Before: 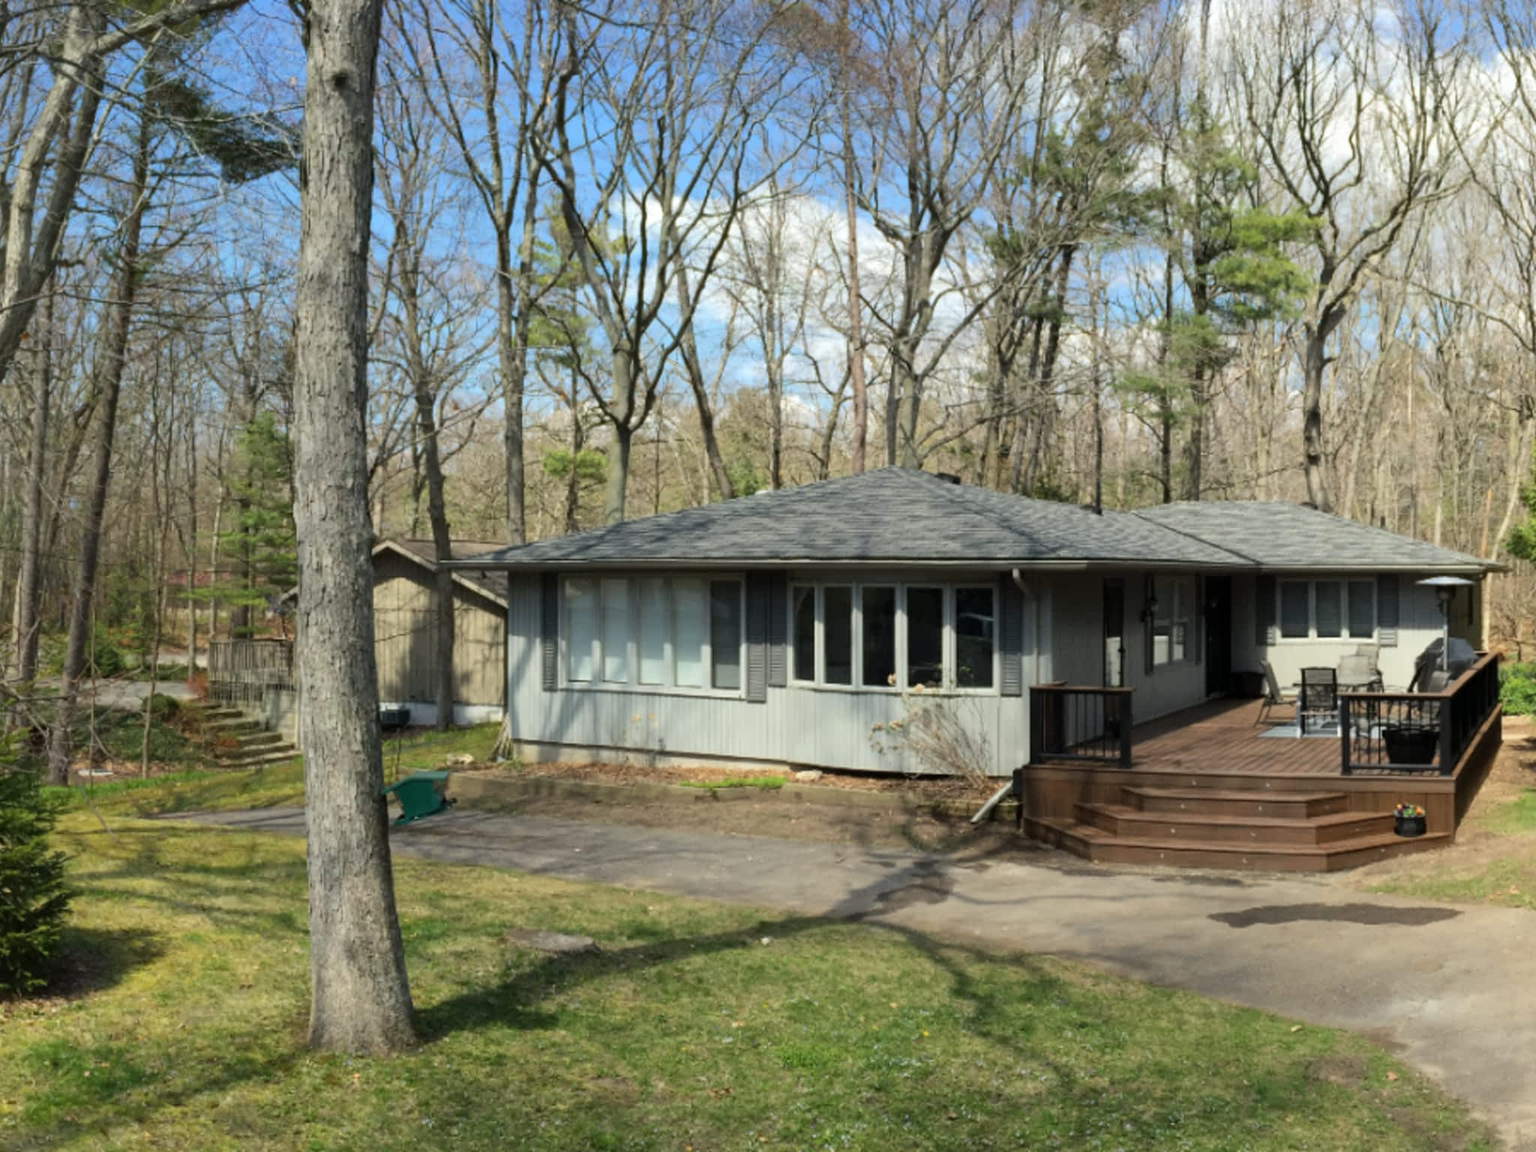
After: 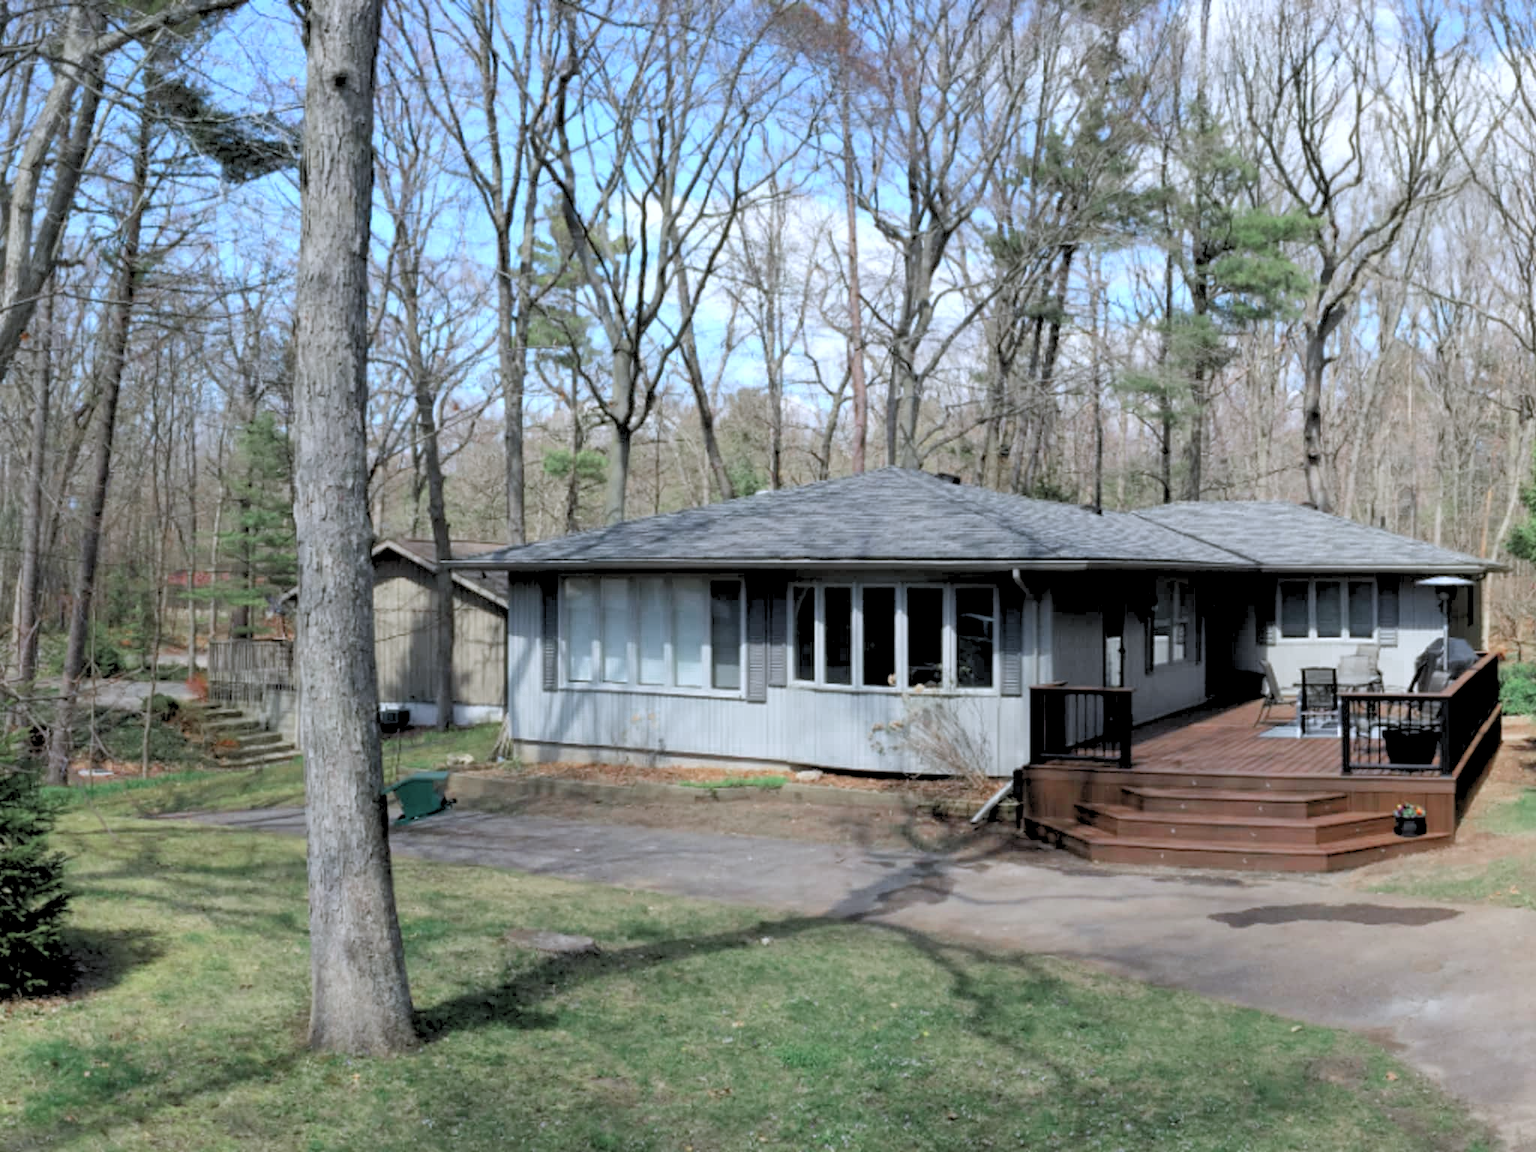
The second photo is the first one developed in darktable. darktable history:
shadows and highlights: radius 264.75, soften with gaussian
color calibration: illuminant custom, x 0.373, y 0.388, temperature 4269.97 K
color zones: curves: ch0 [(0, 0.466) (0.128, 0.466) (0.25, 0.5) (0.375, 0.456) (0.5, 0.5) (0.625, 0.5) (0.737, 0.652) (0.875, 0.5)]; ch1 [(0, 0.603) (0.125, 0.618) (0.261, 0.348) (0.372, 0.353) (0.497, 0.363) (0.611, 0.45) (0.731, 0.427) (0.875, 0.518) (0.998, 0.652)]; ch2 [(0, 0.559) (0.125, 0.451) (0.253, 0.564) (0.37, 0.578) (0.5, 0.466) (0.625, 0.471) (0.731, 0.471) (0.88, 0.485)]
rgb levels: preserve colors sum RGB, levels [[0.038, 0.433, 0.934], [0, 0.5, 1], [0, 0.5, 1]]
